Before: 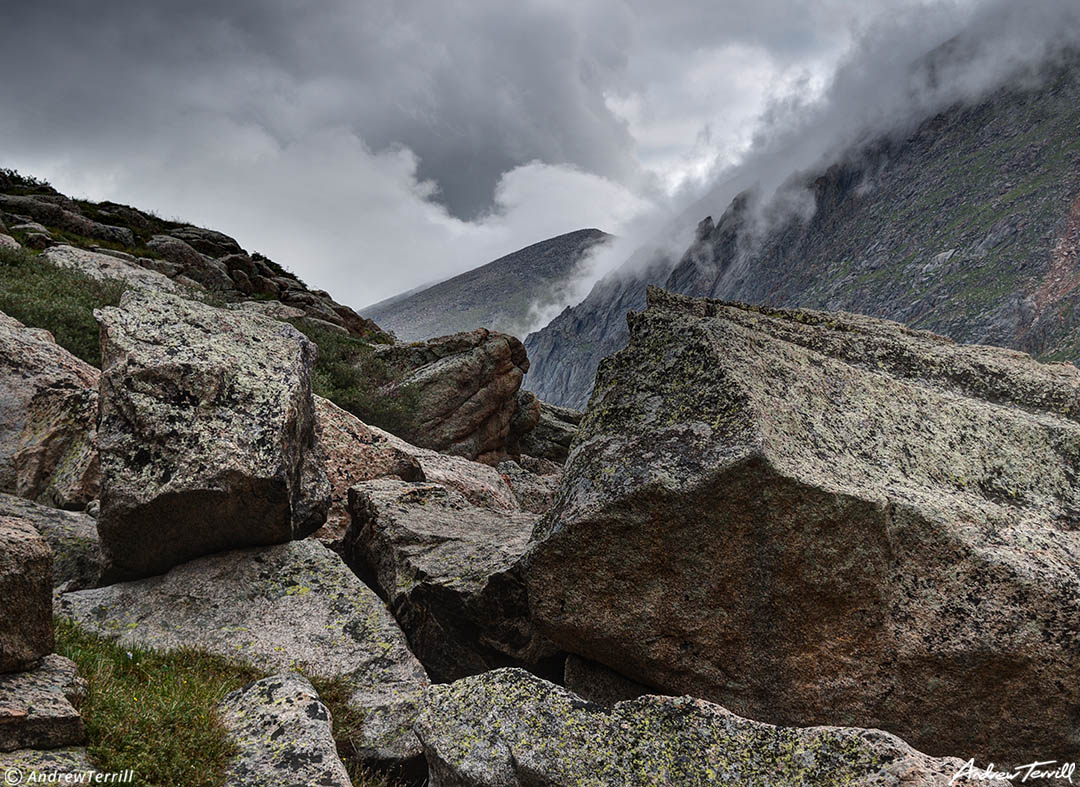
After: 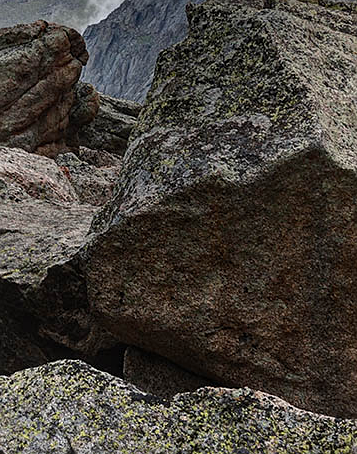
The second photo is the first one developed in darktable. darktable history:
sharpen: radius 1.272, amount 0.305, threshold 0
crop: left 40.878%, top 39.176%, right 25.993%, bottom 3.081%
